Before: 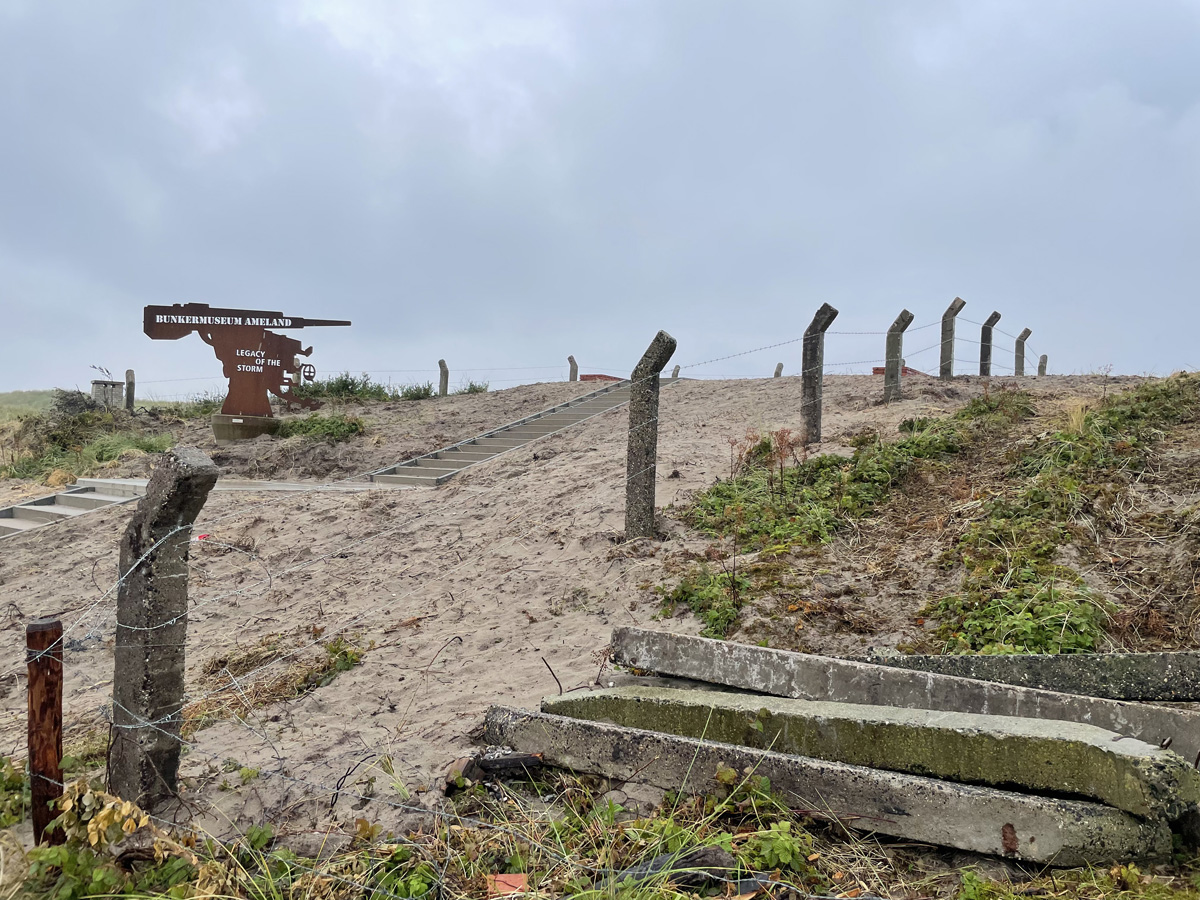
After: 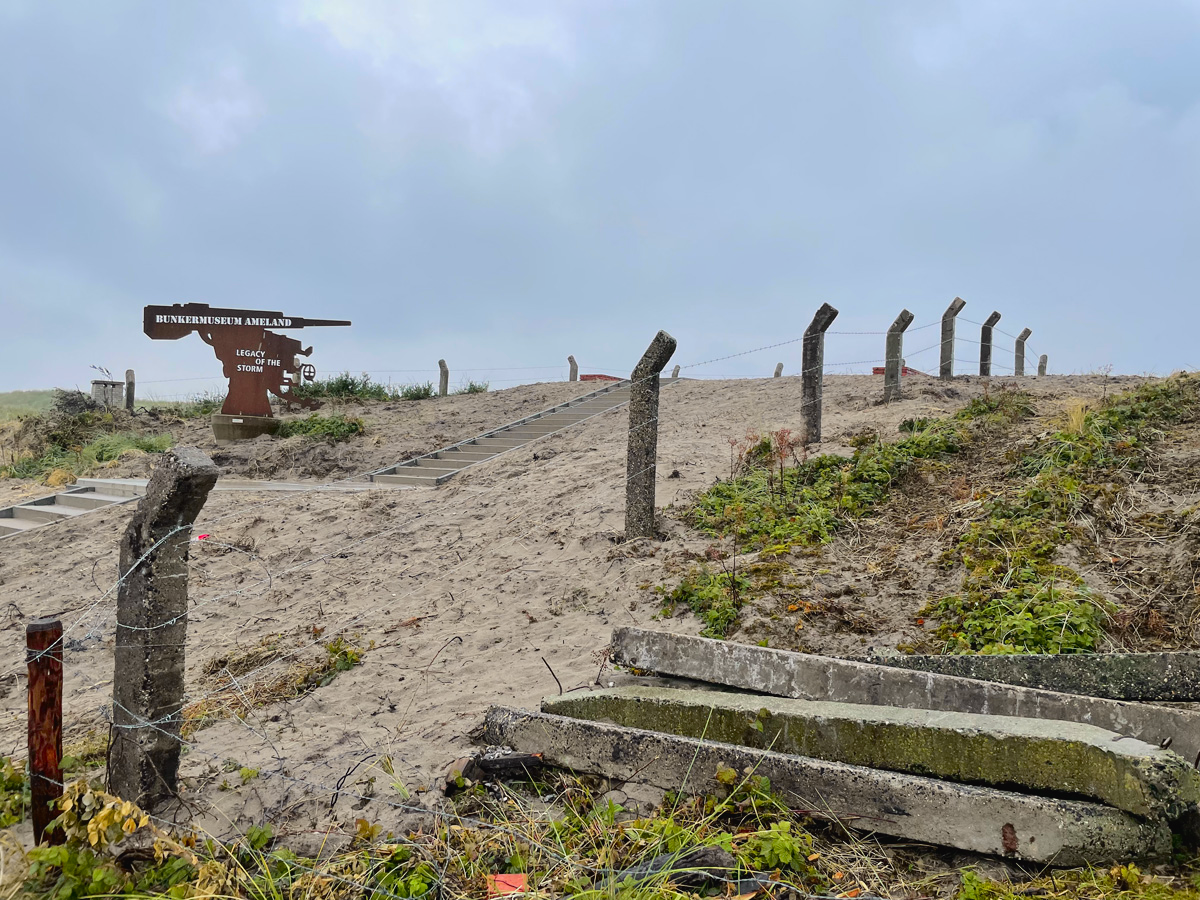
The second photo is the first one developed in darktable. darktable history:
tone curve: curves: ch0 [(0, 0.021) (0.049, 0.044) (0.157, 0.131) (0.365, 0.359) (0.499, 0.517) (0.675, 0.667) (0.856, 0.83) (1, 0.969)]; ch1 [(0, 0) (0.302, 0.309) (0.433, 0.443) (0.472, 0.47) (0.502, 0.503) (0.527, 0.516) (0.564, 0.557) (0.614, 0.645) (0.677, 0.722) (0.859, 0.889) (1, 1)]; ch2 [(0, 0) (0.33, 0.301) (0.447, 0.44) (0.487, 0.496) (0.502, 0.501) (0.535, 0.537) (0.565, 0.558) (0.608, 0.624) (1, 1)], color space Lab, independent channels, preserve colors none
